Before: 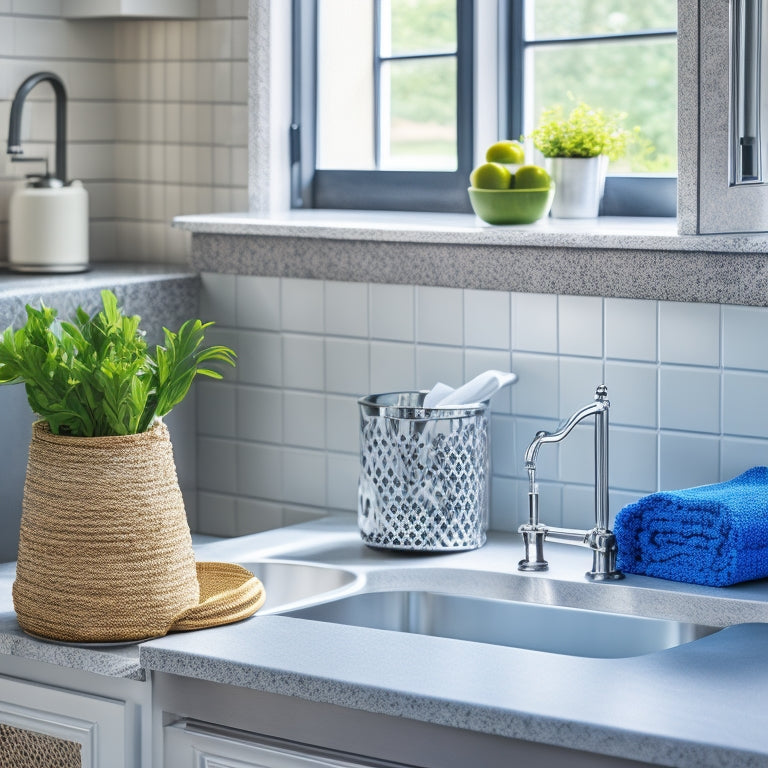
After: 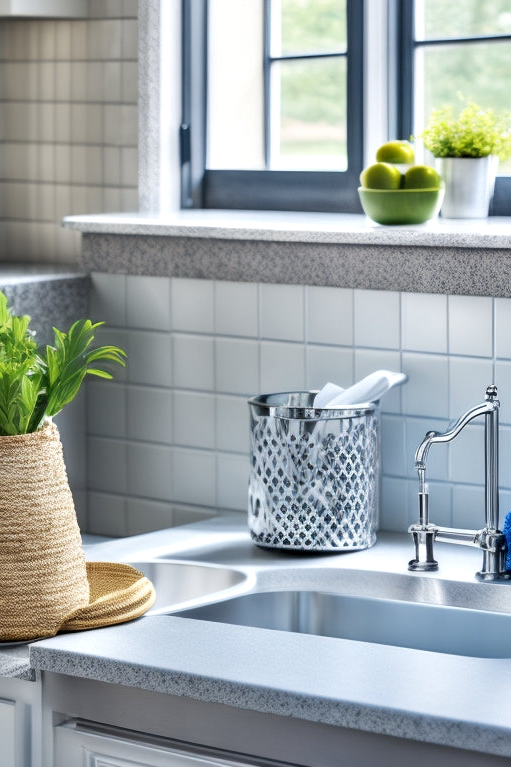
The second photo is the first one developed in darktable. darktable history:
contrast equalizer: y [[0.514, 0.573, 0.581, 0.508, 0.5, 0.5], [0.5 ×6], [0.5 ×6], [0 ×6], [0 ×6]]
crop and rotate: left 14.396%, right 18.947%
